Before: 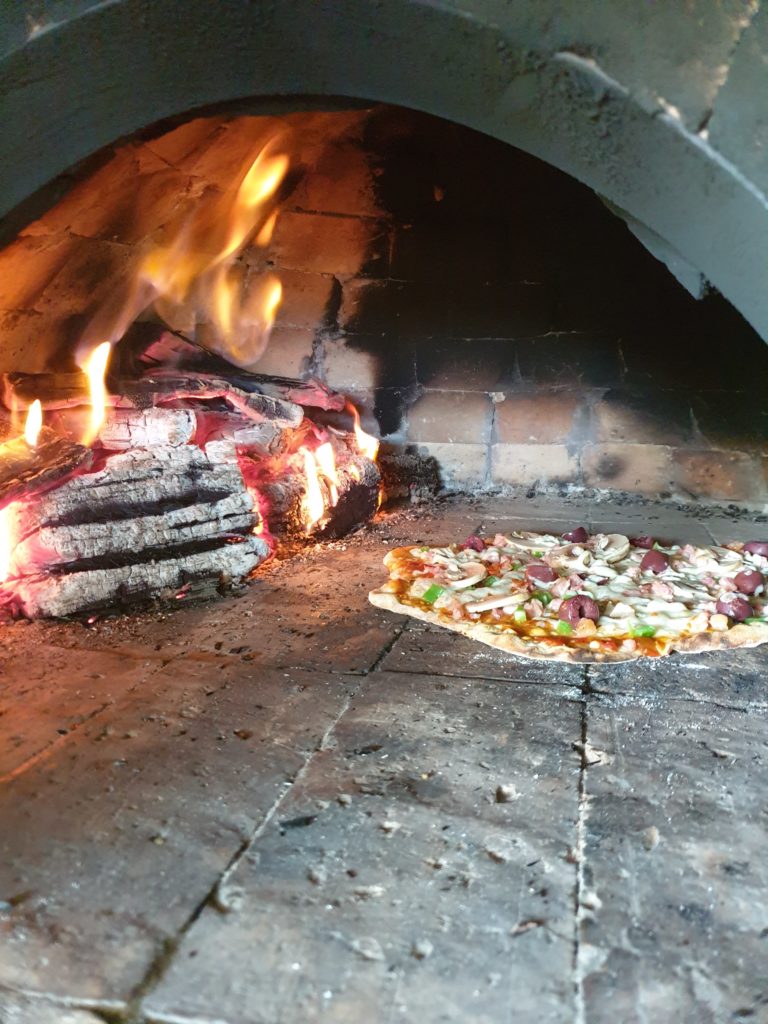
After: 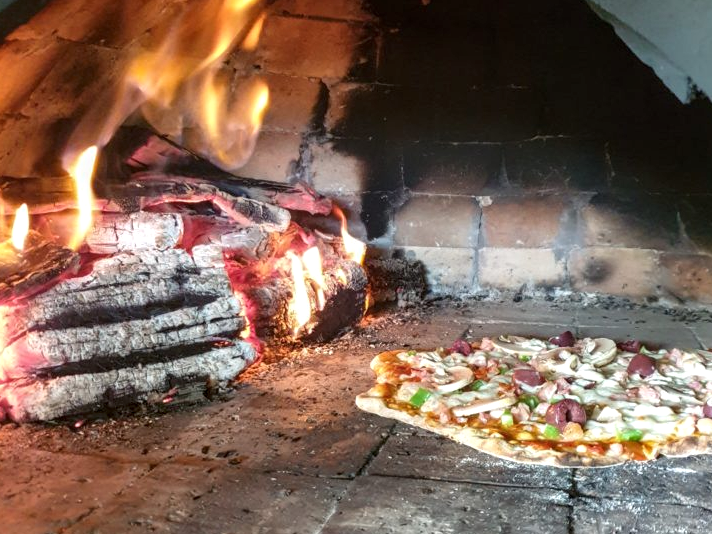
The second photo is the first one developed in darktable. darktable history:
local contrast: detail 130%
crop: left 1.744%, top 19.225%, right 5.069%, bottom 28.357%
